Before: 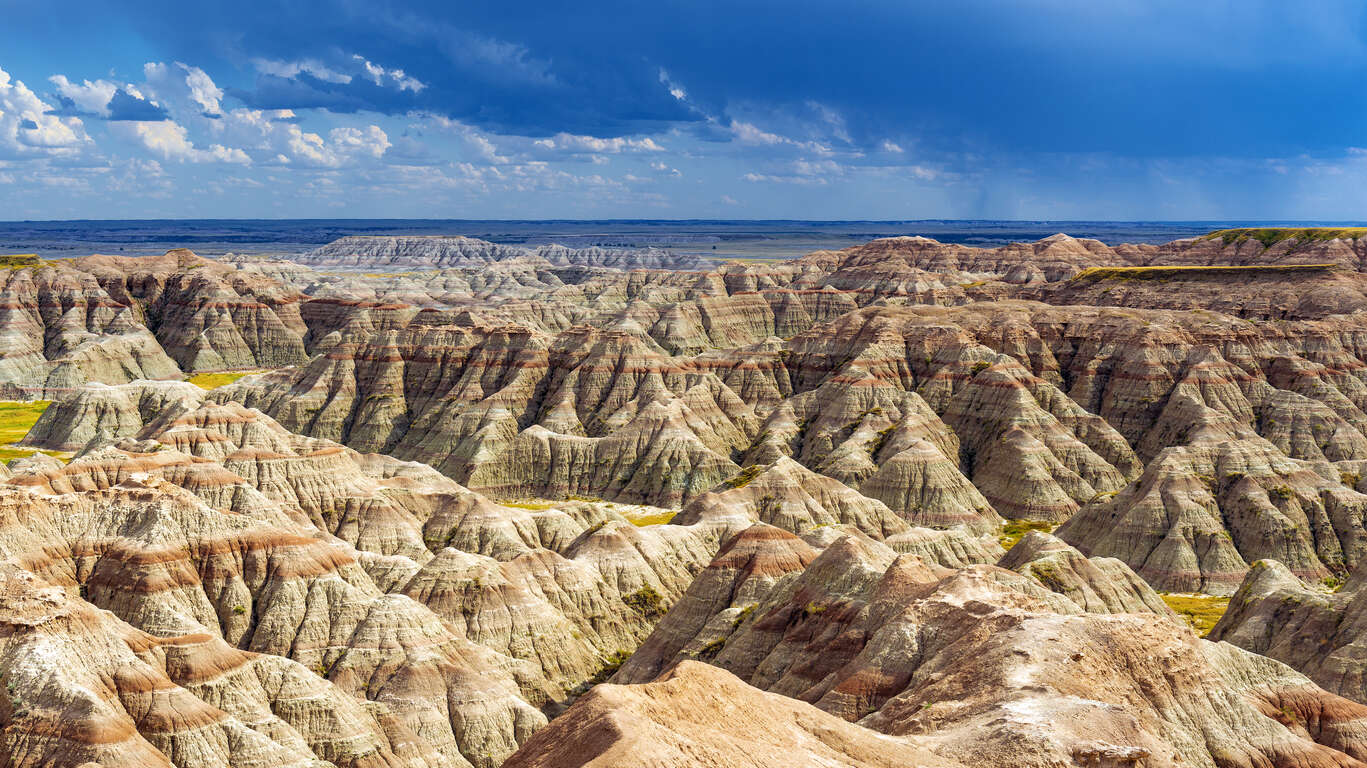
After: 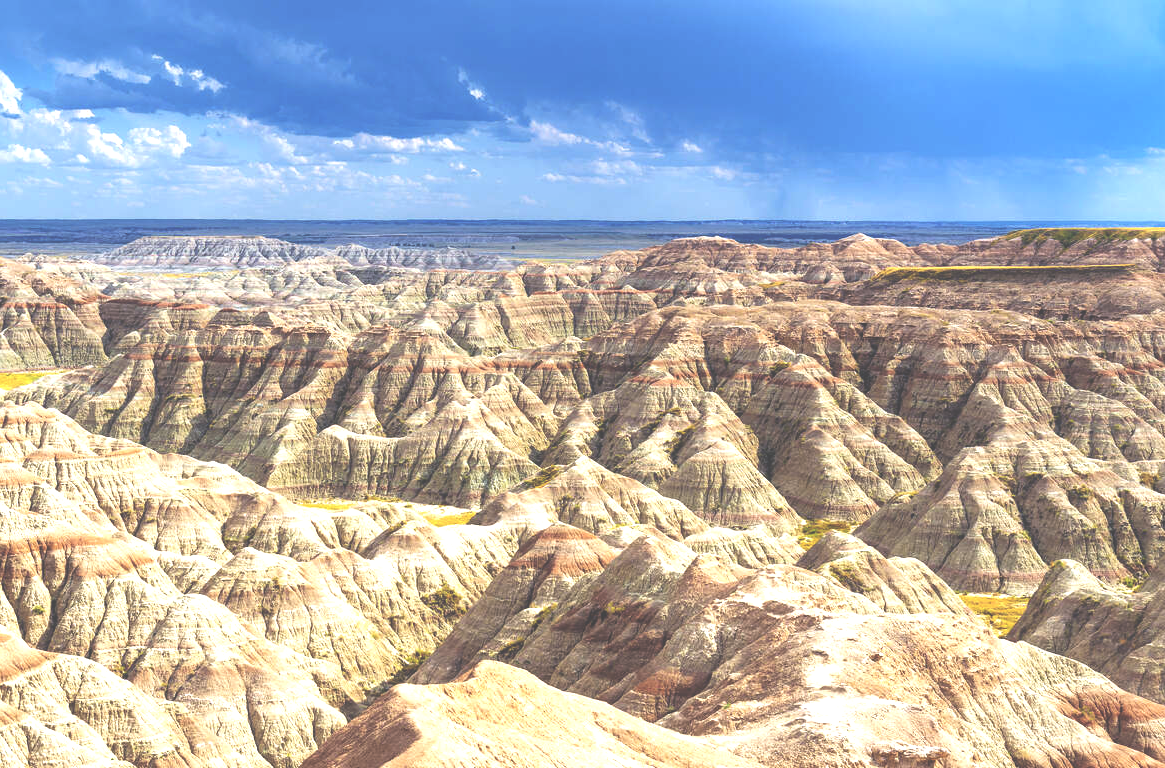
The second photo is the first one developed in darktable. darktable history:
crop and rotate: left 14.761%
exposure: black level correction -0.042, exposure 0.063 EV, compensate exposure bias true, compensate highlight preservation false
tone equalizer: -8 EV -0.723 EV, -7 EV -0.738 EV, -6 EV -0.574 EV, -5 EV -0.361 EV, -3 EV 0.368 EV, -2 EV 0.6 EV, -1 EV 0.695 EV, +0 EV 0.768 EV
